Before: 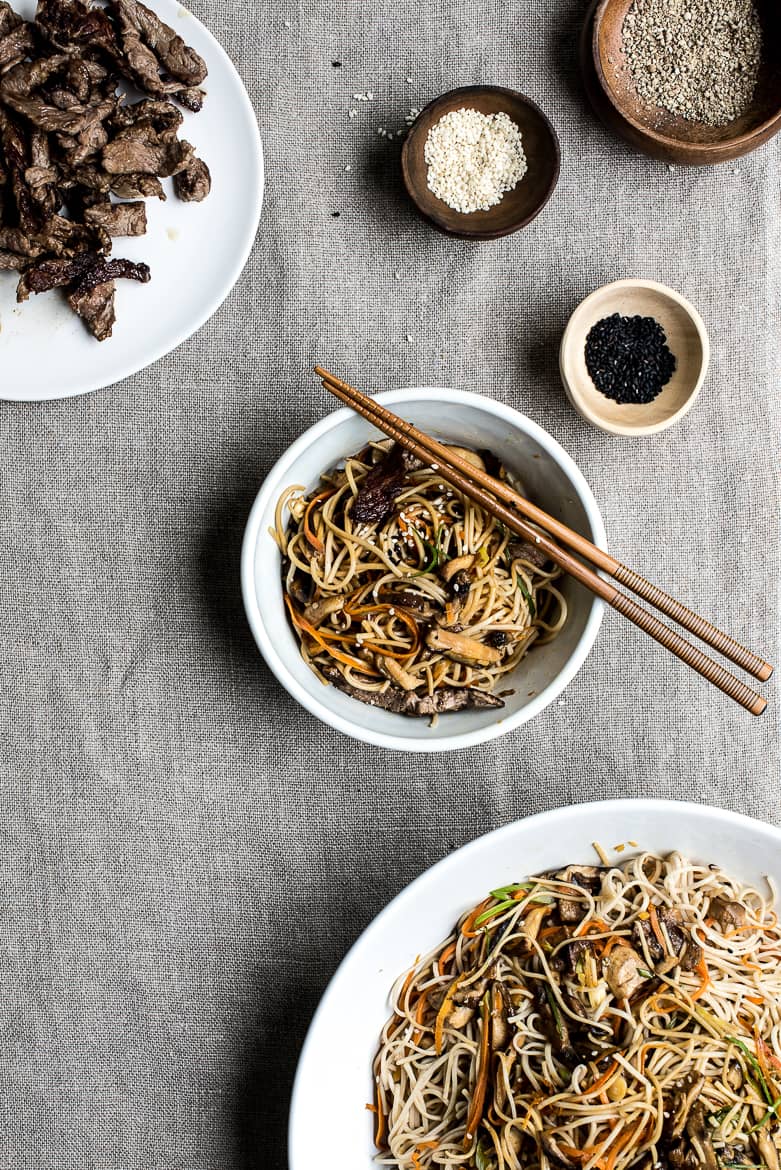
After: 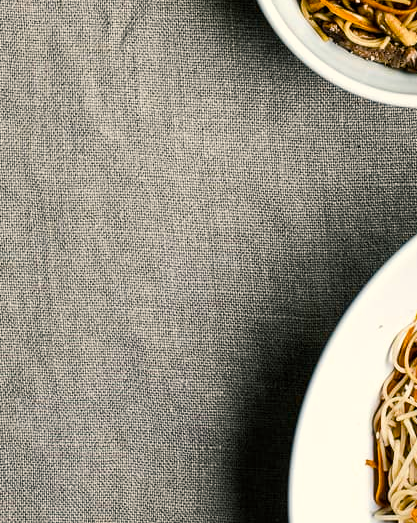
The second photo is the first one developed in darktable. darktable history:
color balance rgb: shadows lift › chroma 2.057%, shadows lift › hue 135.78°, power › hue 62.9°, highlights gain › chroma 3.051%, highlights gain › hue 75.92°, perceptual saturation grading › global saturation 39.725%, perceptual saturation grading › highlights -25.001%, perceptual saturation grading › mid-tones 34.29%, perceptual saturation grading › shadows 35.032%
crop and rotate: top 55.122%, right 46.536%, bottom 0.13%
